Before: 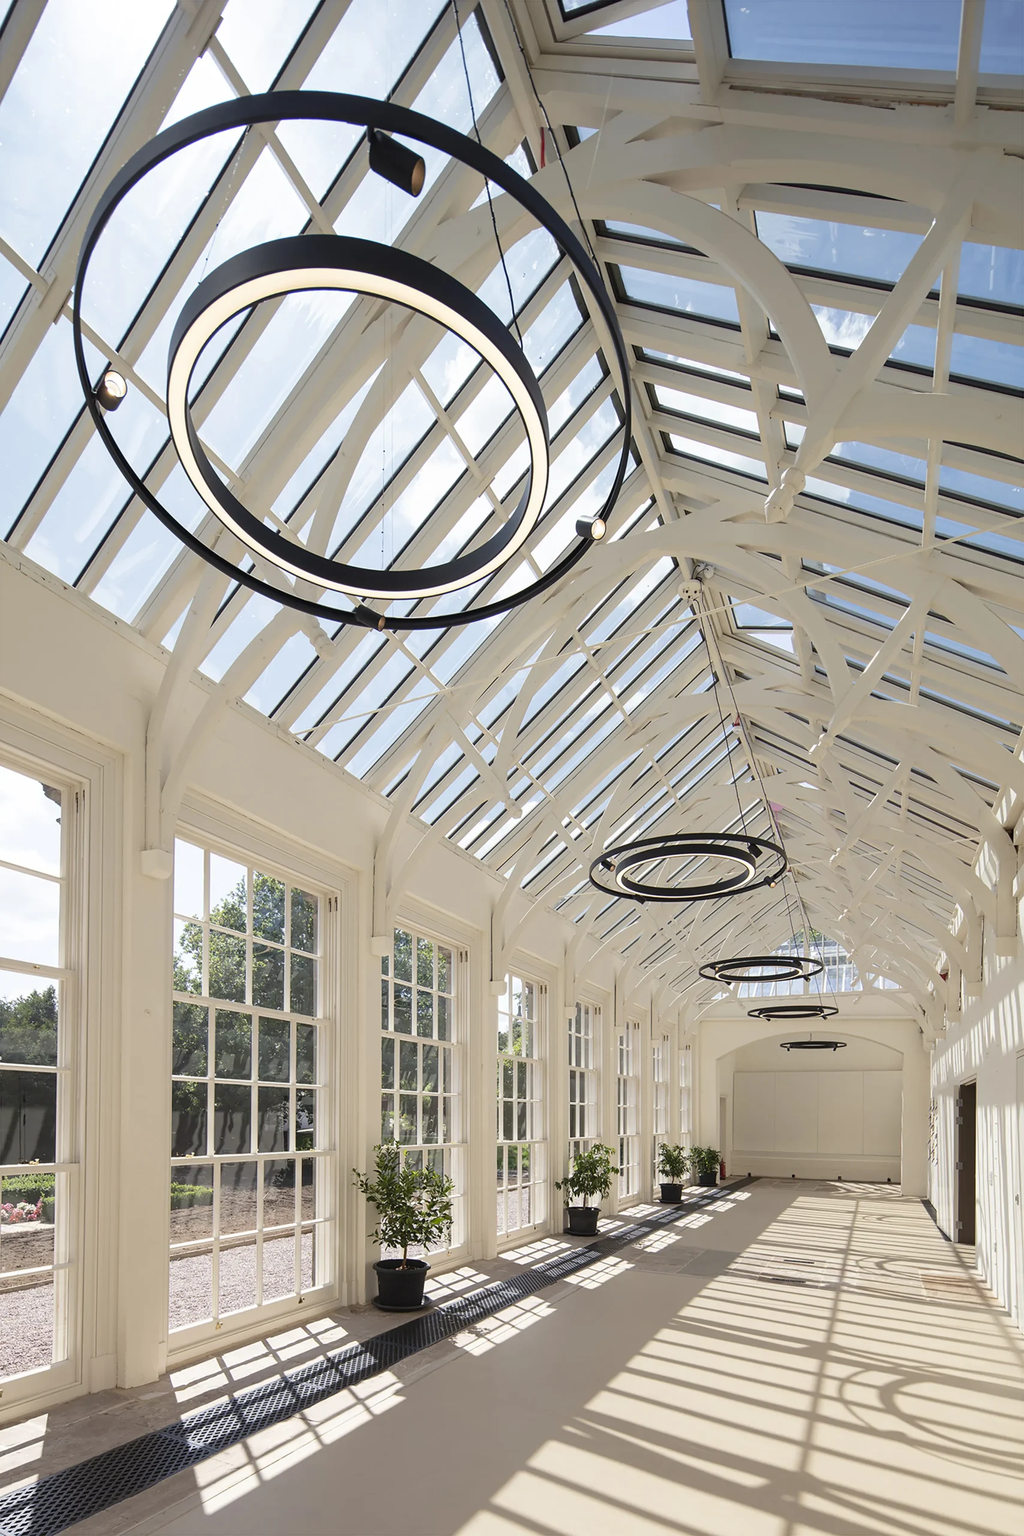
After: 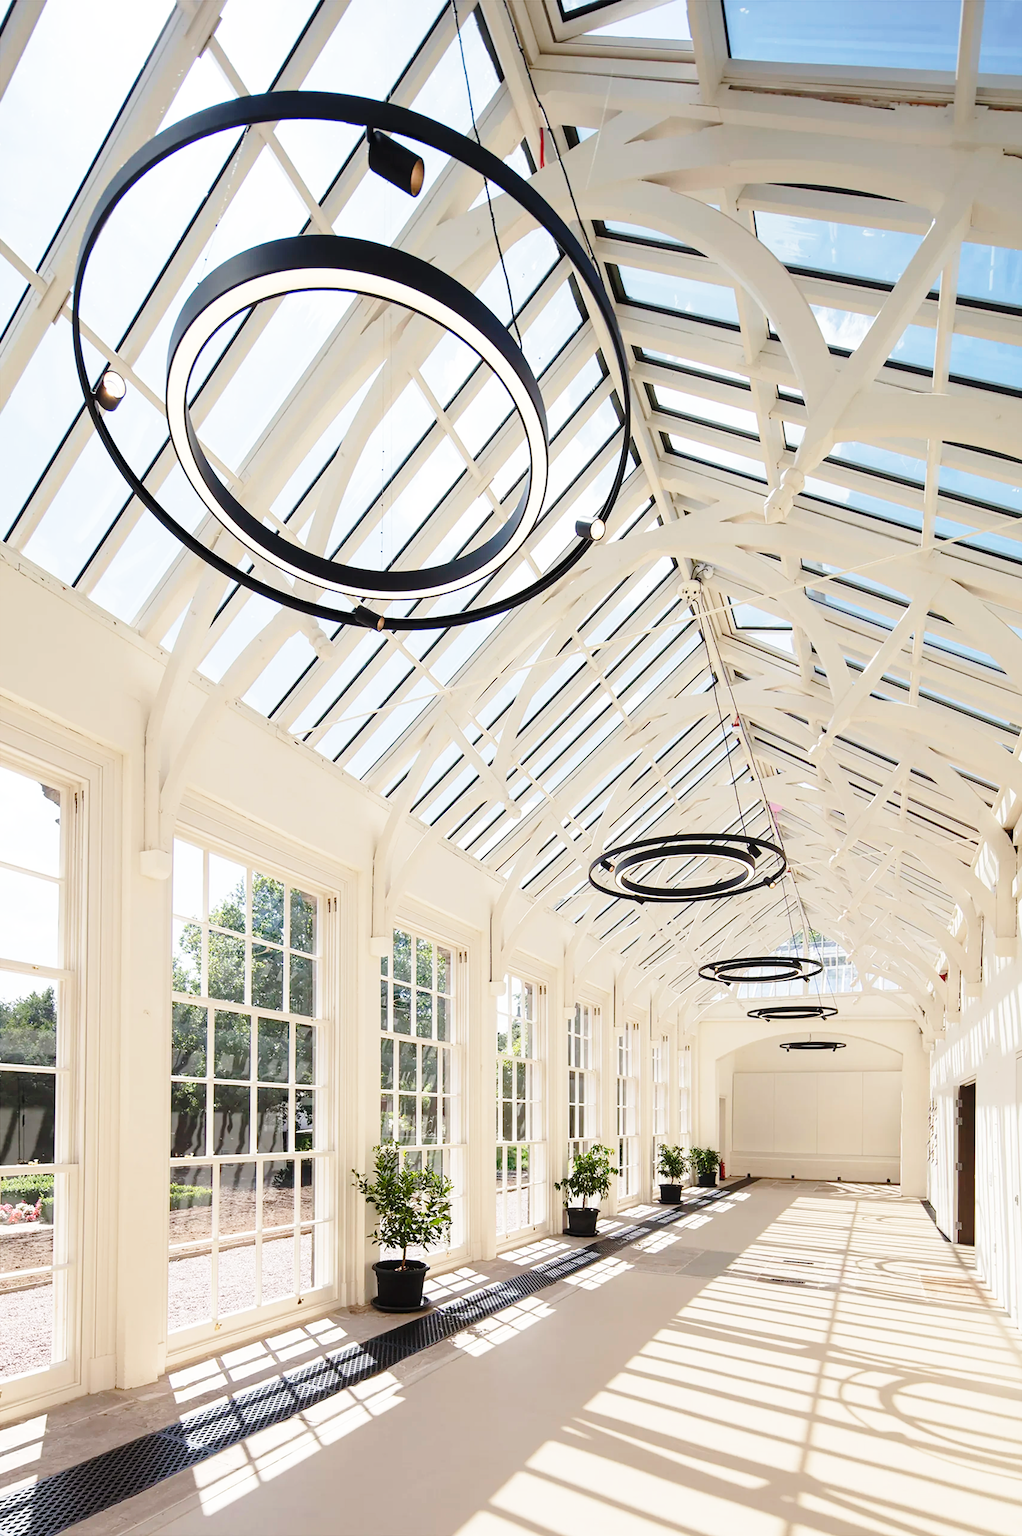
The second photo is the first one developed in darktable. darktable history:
base curve: curves: ch0 [(0, 0) (0.028, 0.03) (0.121, 0.232) (0.46, 0.748) (0.859, 0.968) (1, 1)], preserve colors none
crop and rotate: left 0.126%
